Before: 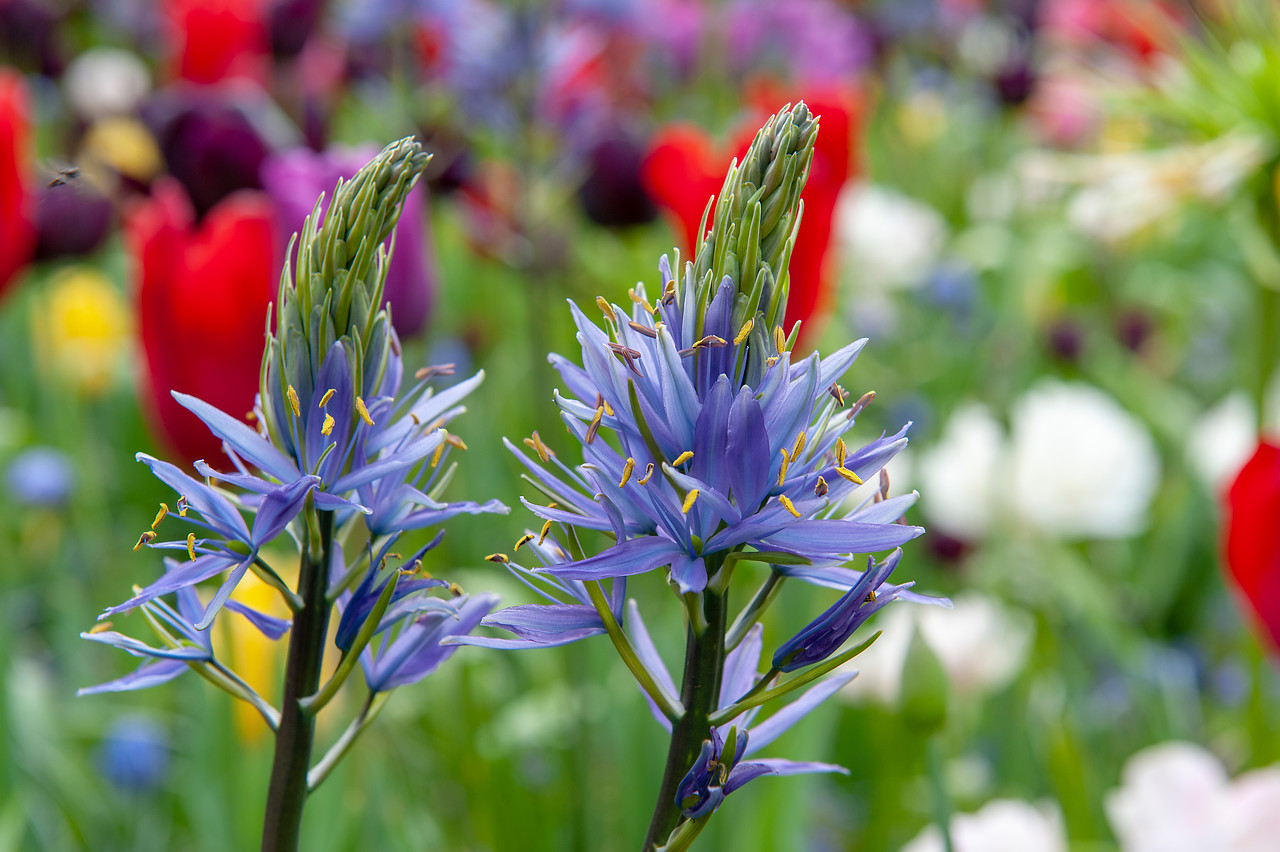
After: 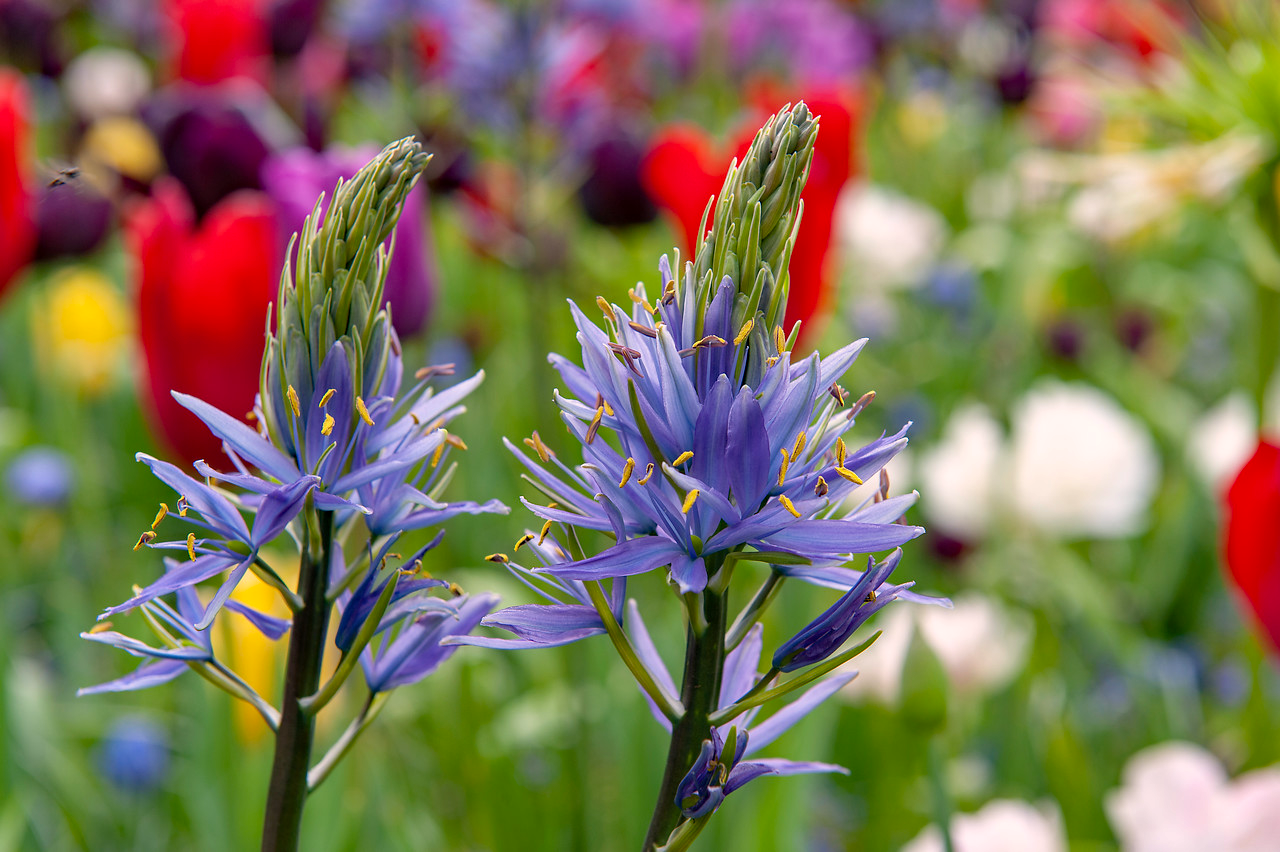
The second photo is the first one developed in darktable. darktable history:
haze removal: compatibility mode true, adaptive false
color correction: highlights a* 7.34, highlights b* 4.37
shadows and highlights: shadows color adjustment 97.66%, soften with gaussian
